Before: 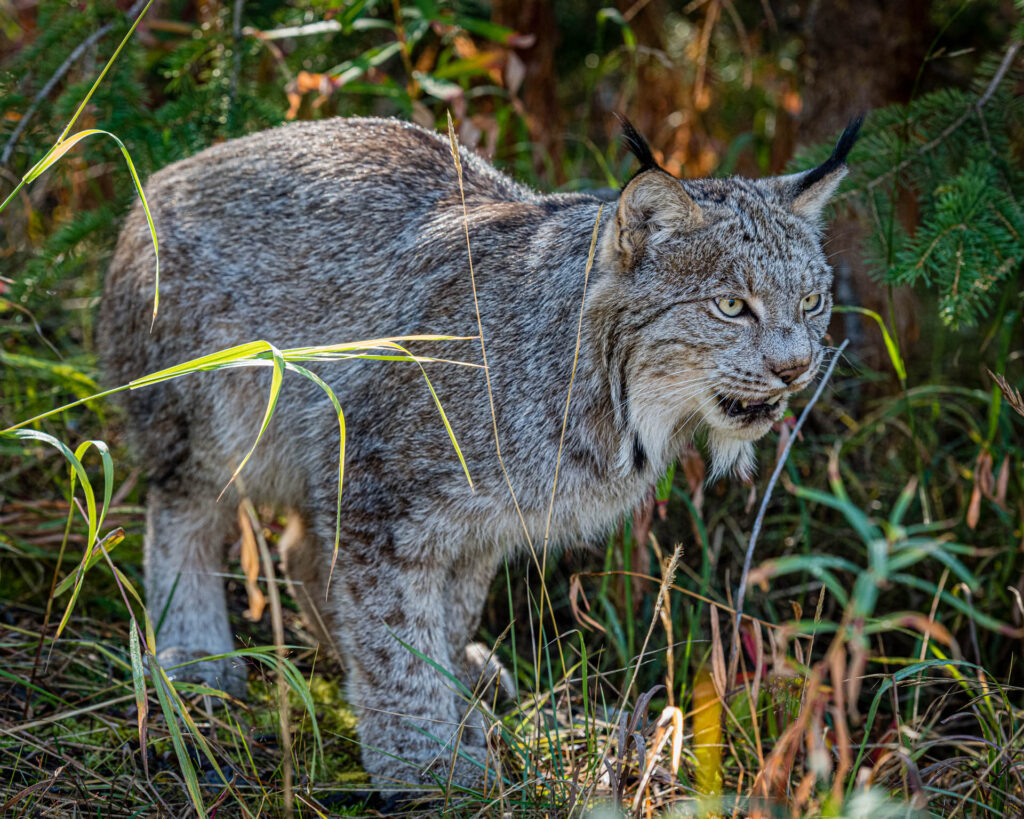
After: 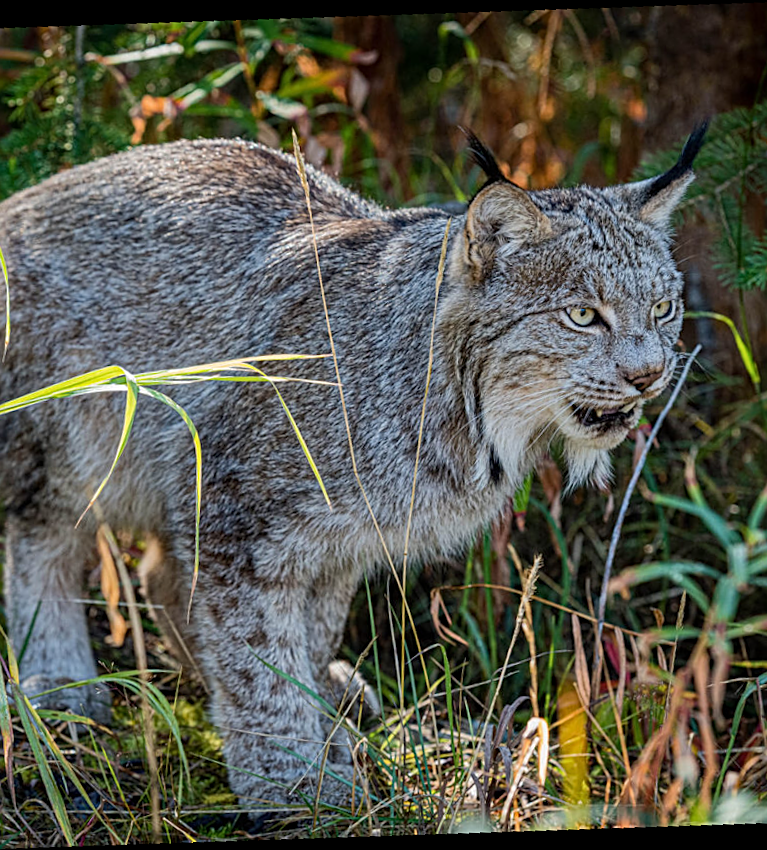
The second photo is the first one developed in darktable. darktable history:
crop and rotate: angle -3.27°, left 14.277%, top 0.028%, right 10.766%, bottom 0.028%
sharpen: on, module defaults
rotate and perspective: rotation -5.2°, automatic cropping off
tone equalizer: -8 EV -1.84 EV, -7 EV -1.16 EV, -6 EV -1.62 EV, smoothing diameter 25%, edges refinement/feathering 10, preserve details guided filter
